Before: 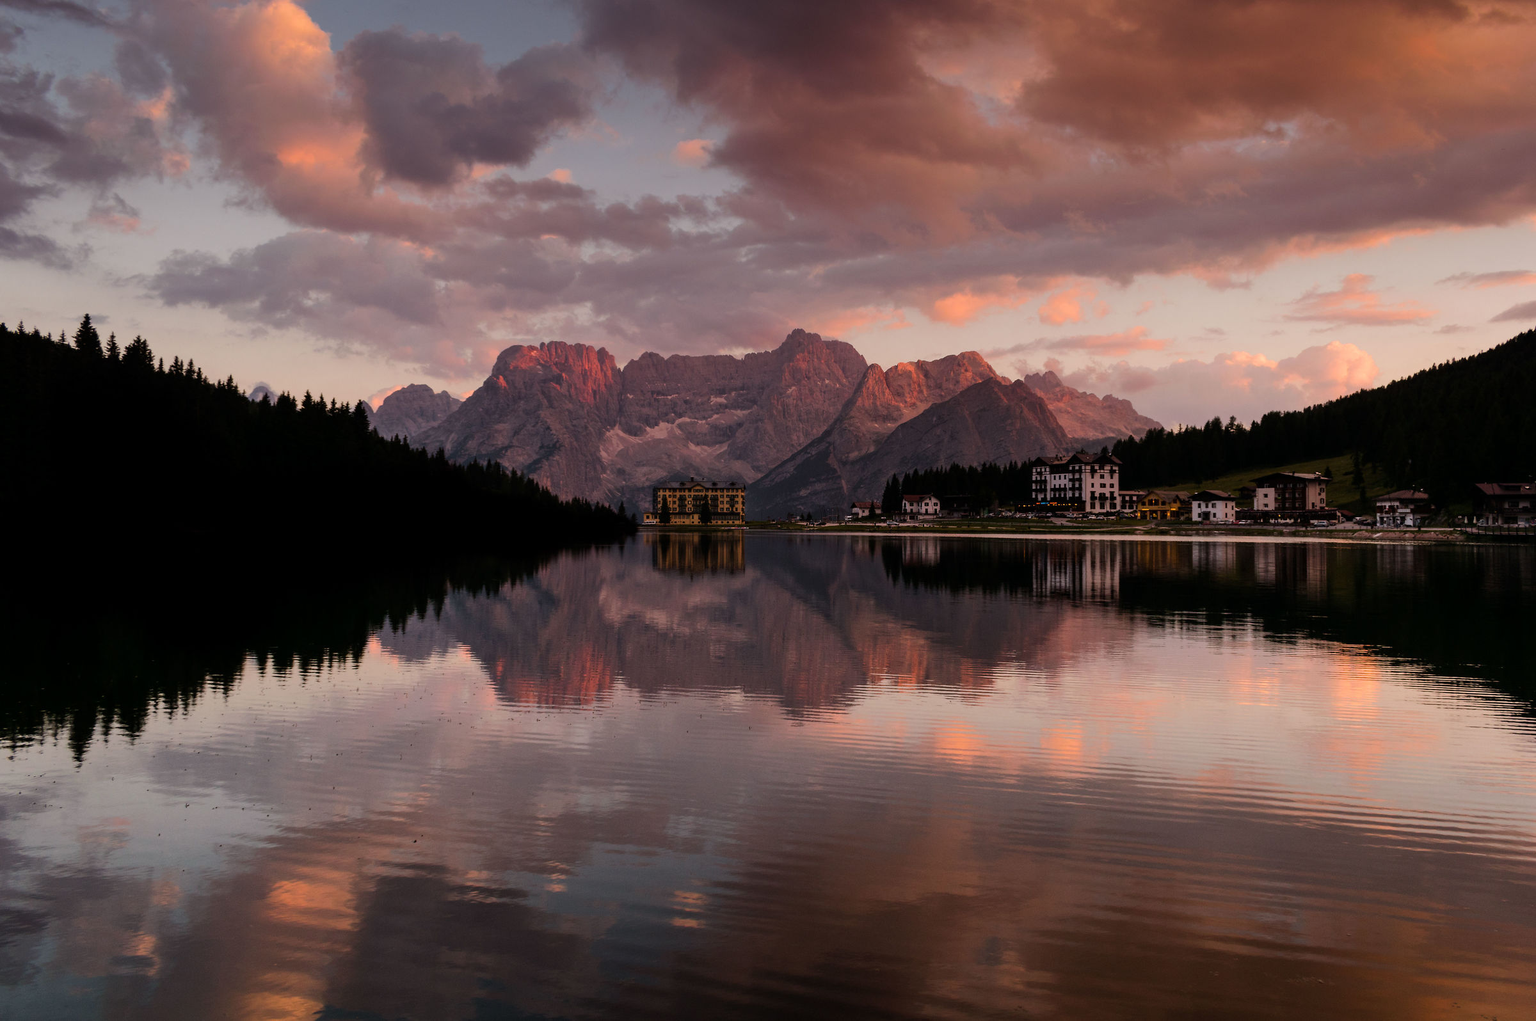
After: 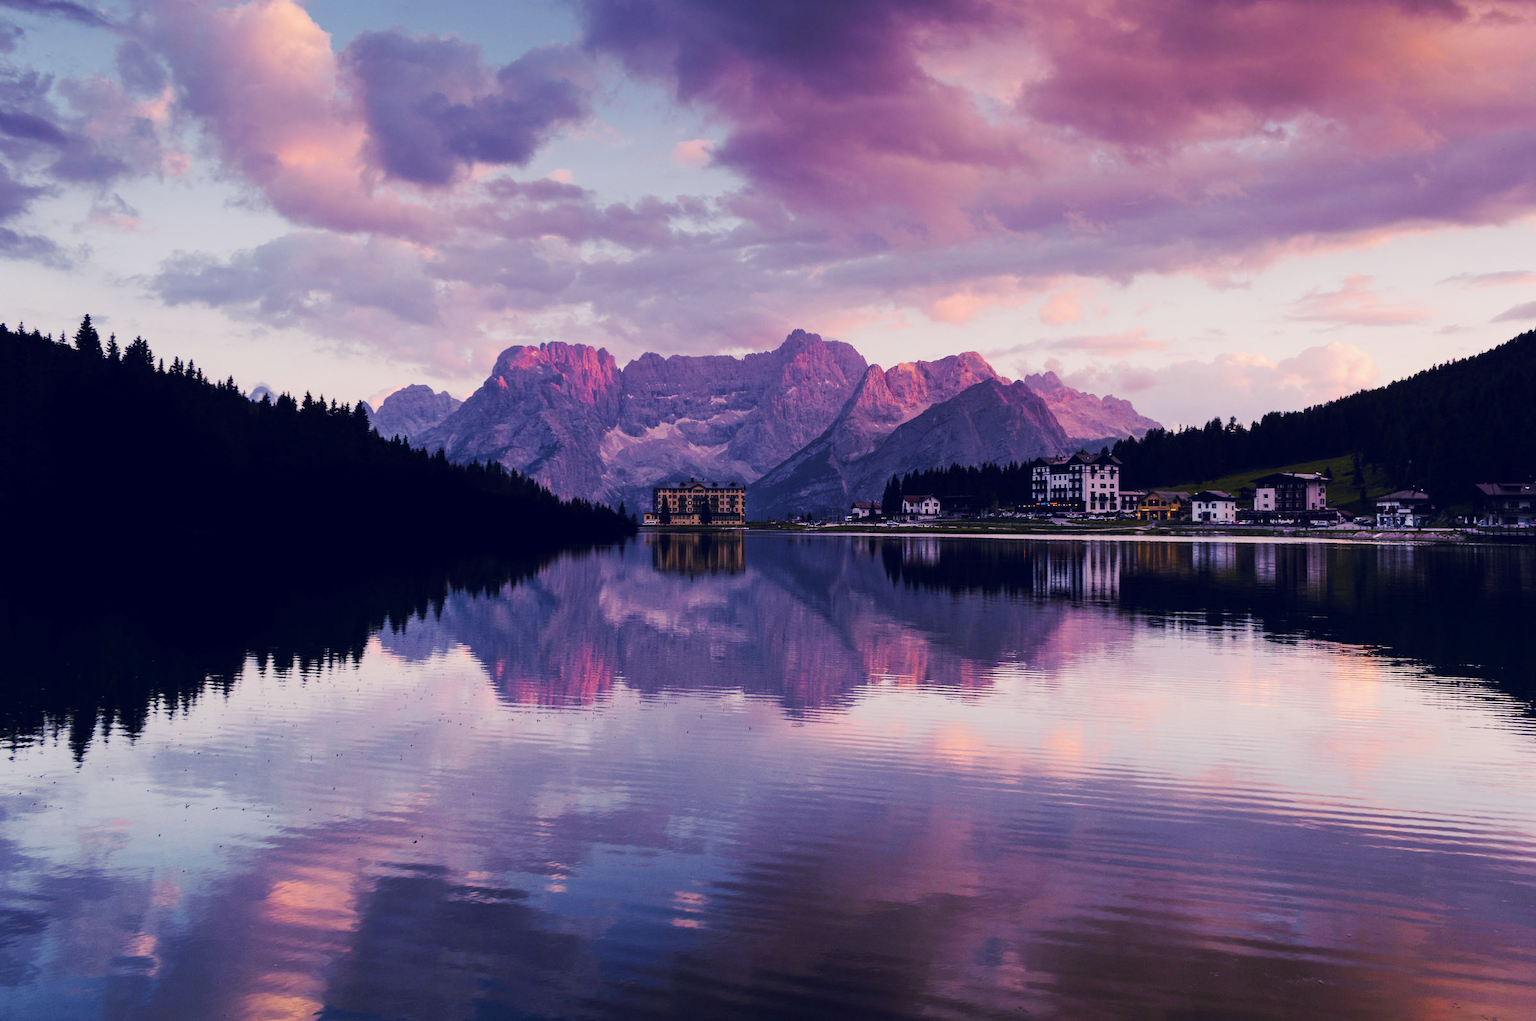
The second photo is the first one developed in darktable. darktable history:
tone curve: curves: ch0 [(0, 0) (0.003, 0.003) (0.011, 0.014) (0.025, 0.033) (0.044, 0.06) (0.069, 0.096) (0.1, 0.132) (0.136, 0.174) (0.177, 0.226) (0.224, 0.282) (0.277, 0.352) (0.335, 0.435) (0.399, 0.524) (0.468, 0.615) (0.543, 0.695) (0.623, 0.771) (0.709, 0.835) (0.801, 0.894) (0.898, 0.944) (1, 1)], preserve colors none
color look up table: target L [91.5, 94.31, 90.19, 82.44, 76.74, 78.85, 72.84, 60.49, 52.23, 49.1, 43.62, 18.52, 10.92, 200.51, 89.51, 86.54, 81.43, 65.94, 66.07, 60.3, 60.04, 43.84, 49.84, 42.65, 39.69, 38.57, 30.07, 23.89, 23.82, 95.63, 78.12, 76.52, 53.37, 58.82, 50.17, 56.22, 52.26, 44.71, 38.25, 38.41, 32.64, 33.25, 21.96, 14.04, 2.734, 80.09, 69.57, 47.74, 21.63], target a [-10.01, -14.11, -36.22, -81.17, -94.21, -50.77, -50.45, -12.77, -25.91, -44.67, -25.97, -5.737, -7.245, 0, 3.357, 16.31, -11.06, 39.46, 7.726, 39.26, 14.01, 69.44, 30.14, 63.24, 13.89, 33.48, 5.317, 31.92, 40.18, 6.453, 36.98, 3.292, 63.59, 42.13, 79.52, 0.386, -12.83, -0.572, 23.6, 14.66, 56.86, 54.3, 38.39, 36.04, 10.11, -66.22, -27.83, -11.58, 11.46], target b [40.36, 7.548, 98.68, 12.09, 79.18, 82.97, 10.93, 9.735, 21.19, 29.02, -8.13, -19.65, 13.51, 0, 31.37, 2.072, 87.52, 3.305, 41.46, 34.36, 17.8, 12.56, -12.93, -5.662, 42.75, 2.613, -9.324, -10.07, 33.68, 0.913, -29.88, -20.48, -26.96, -57.6, -65.98, -41.69, -65.78, -15.59, -88.65, -37.68, -61.75, -29.61, -77.23, -37.74, -22, -14.41, -43.82, -24.34, -42.09], num patches 49
